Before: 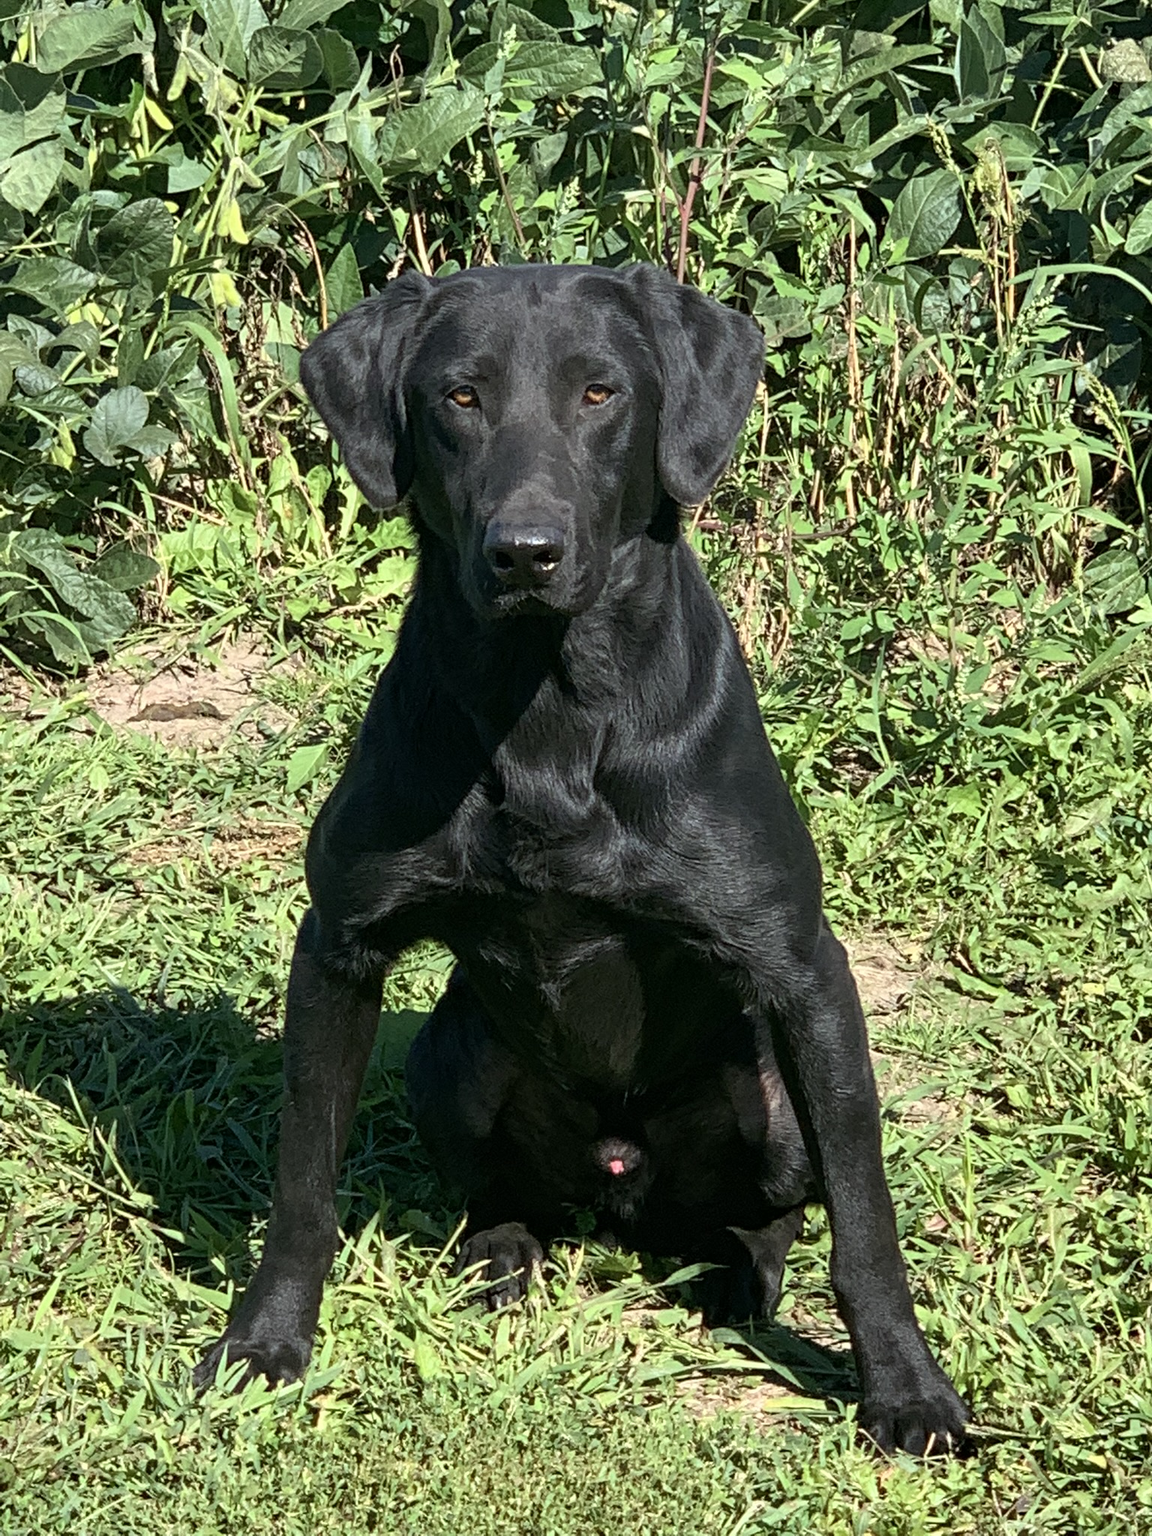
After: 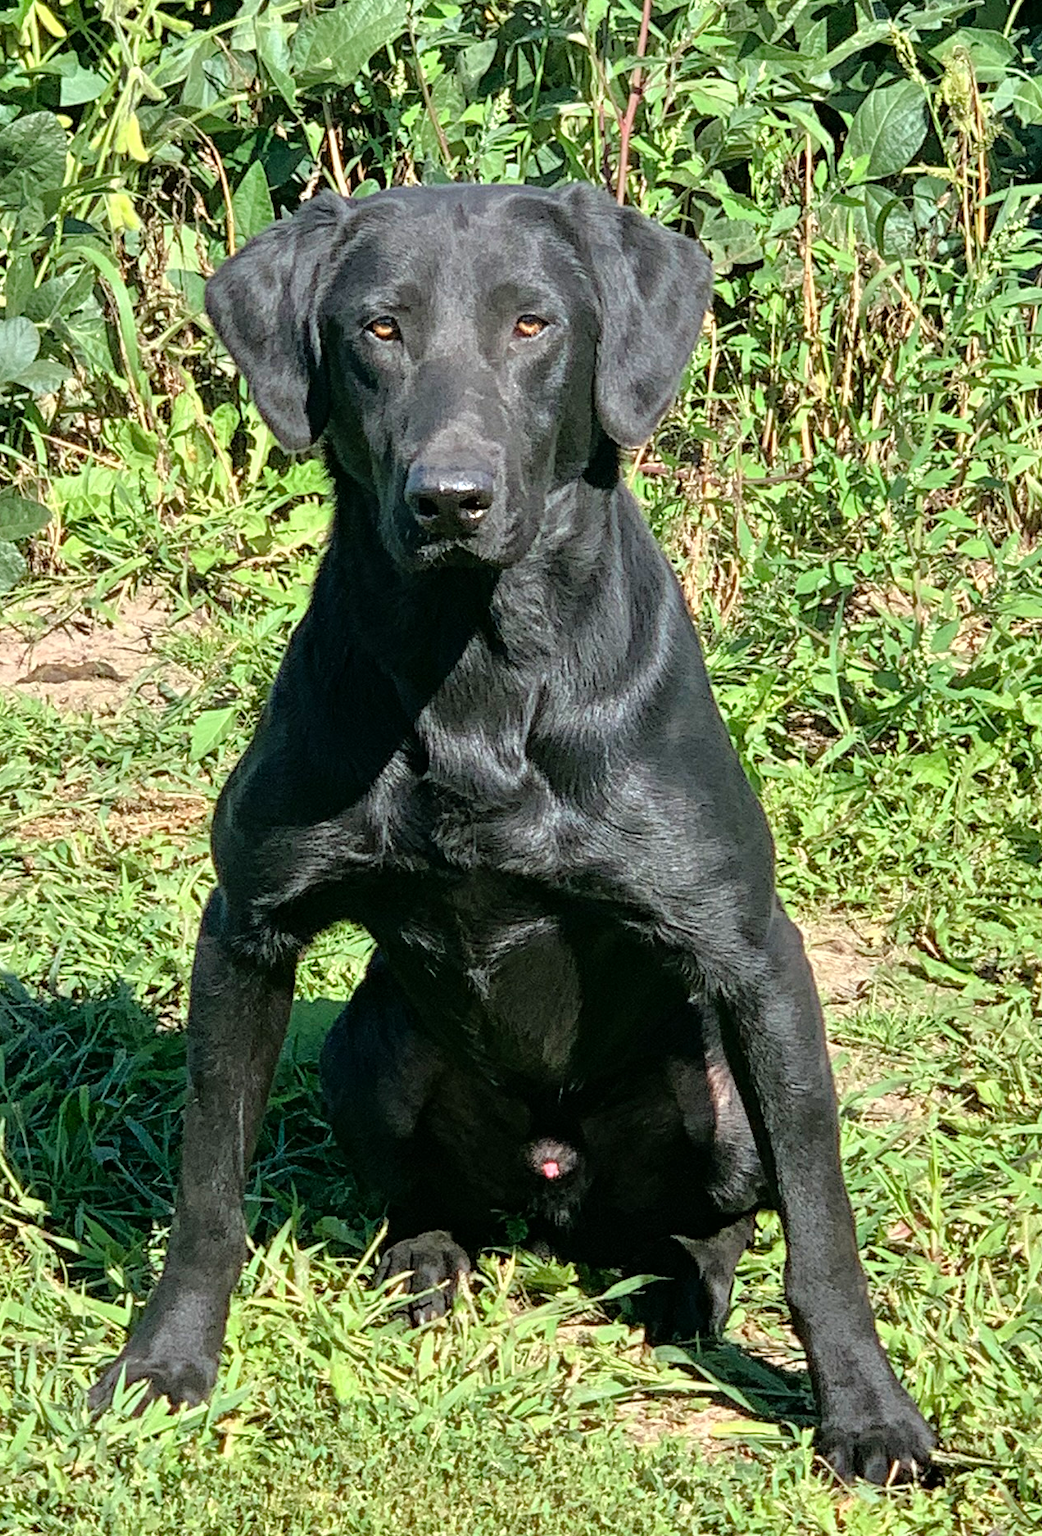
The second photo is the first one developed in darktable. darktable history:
tone equalizer: -7 EV 0.15 EV, -6 EV 0.6 EV, -5 EV 1.15 EV, -4 EV 1.33 EV, -3 EV 1.15 EV, -2 EV 0.6 EV, -1 EV 0.15 EV, mask exposure compensation -0.5 EV
crop: left 9.807%, top 6.259%, right 7.334%, bottom 2.177%
